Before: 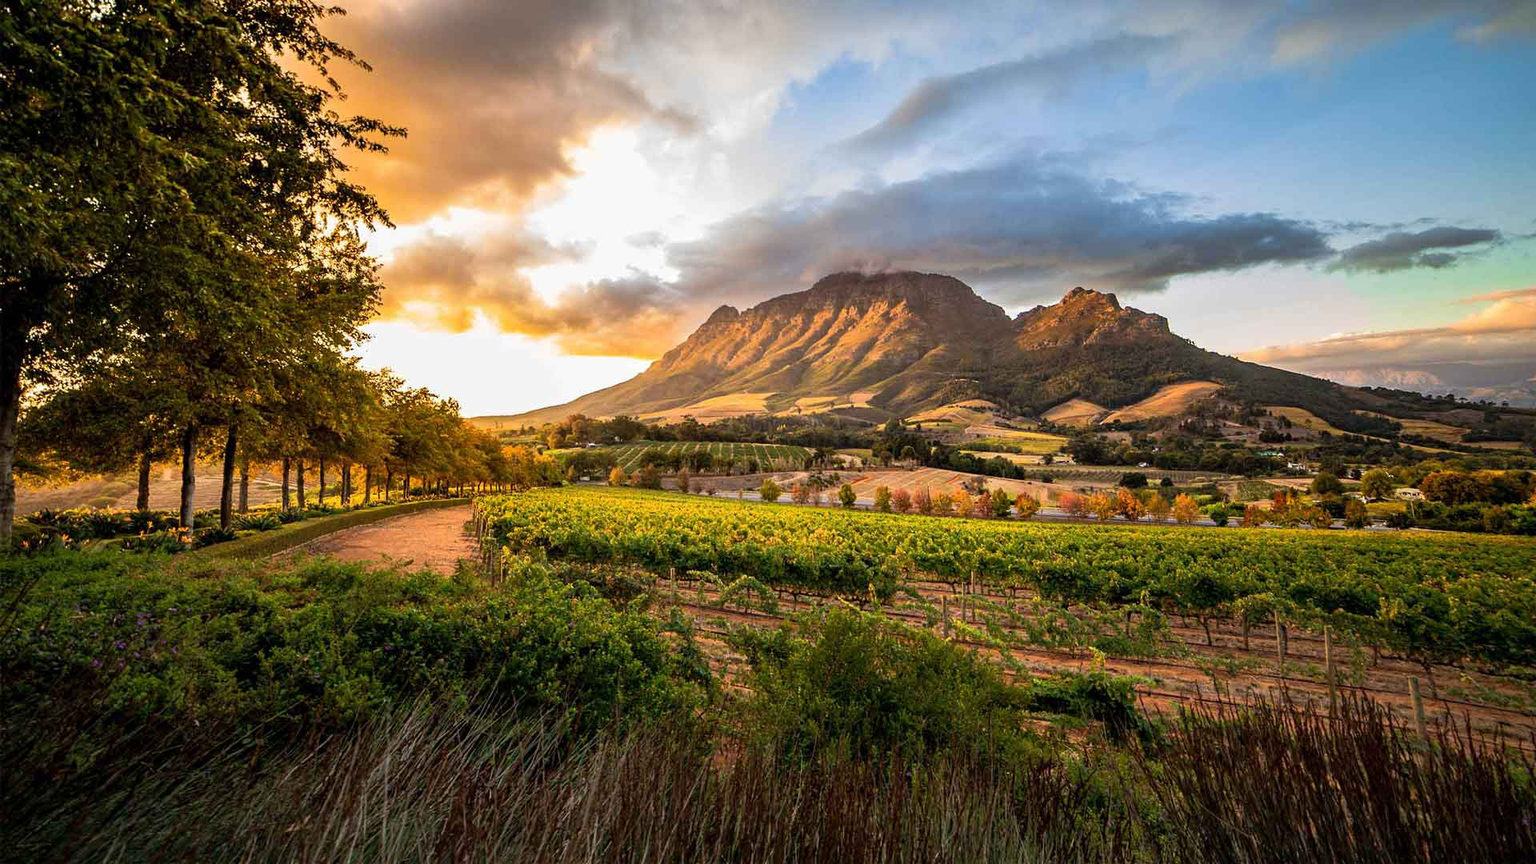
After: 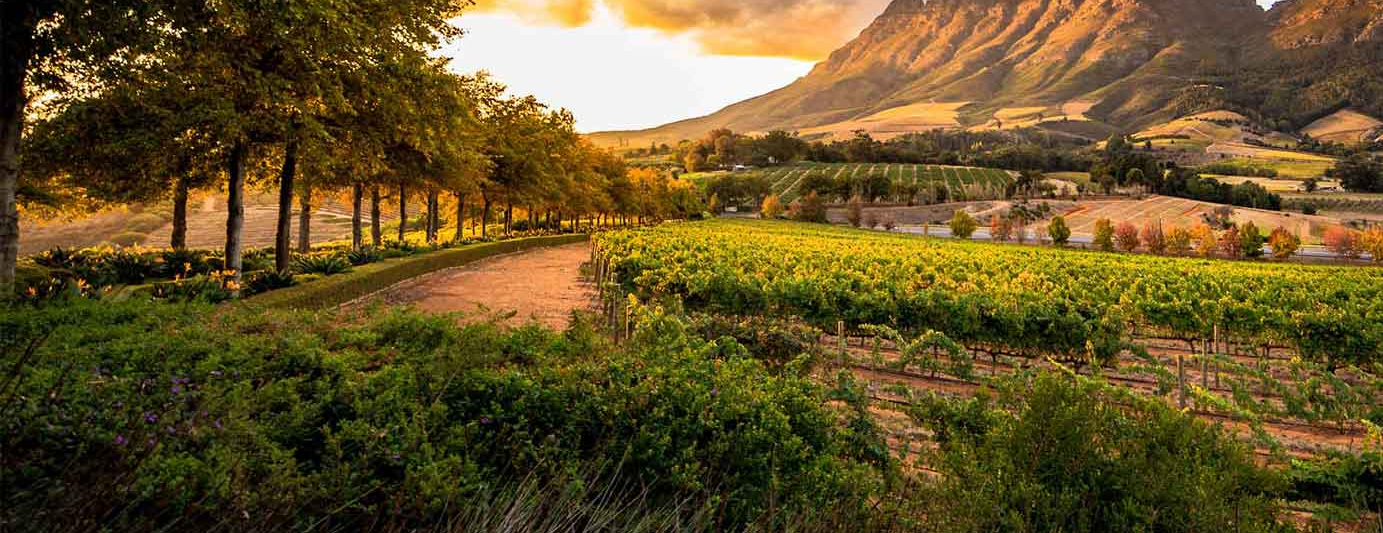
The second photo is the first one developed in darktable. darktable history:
crop: top 36.033%, right 27.95%, bottom 14.54%
